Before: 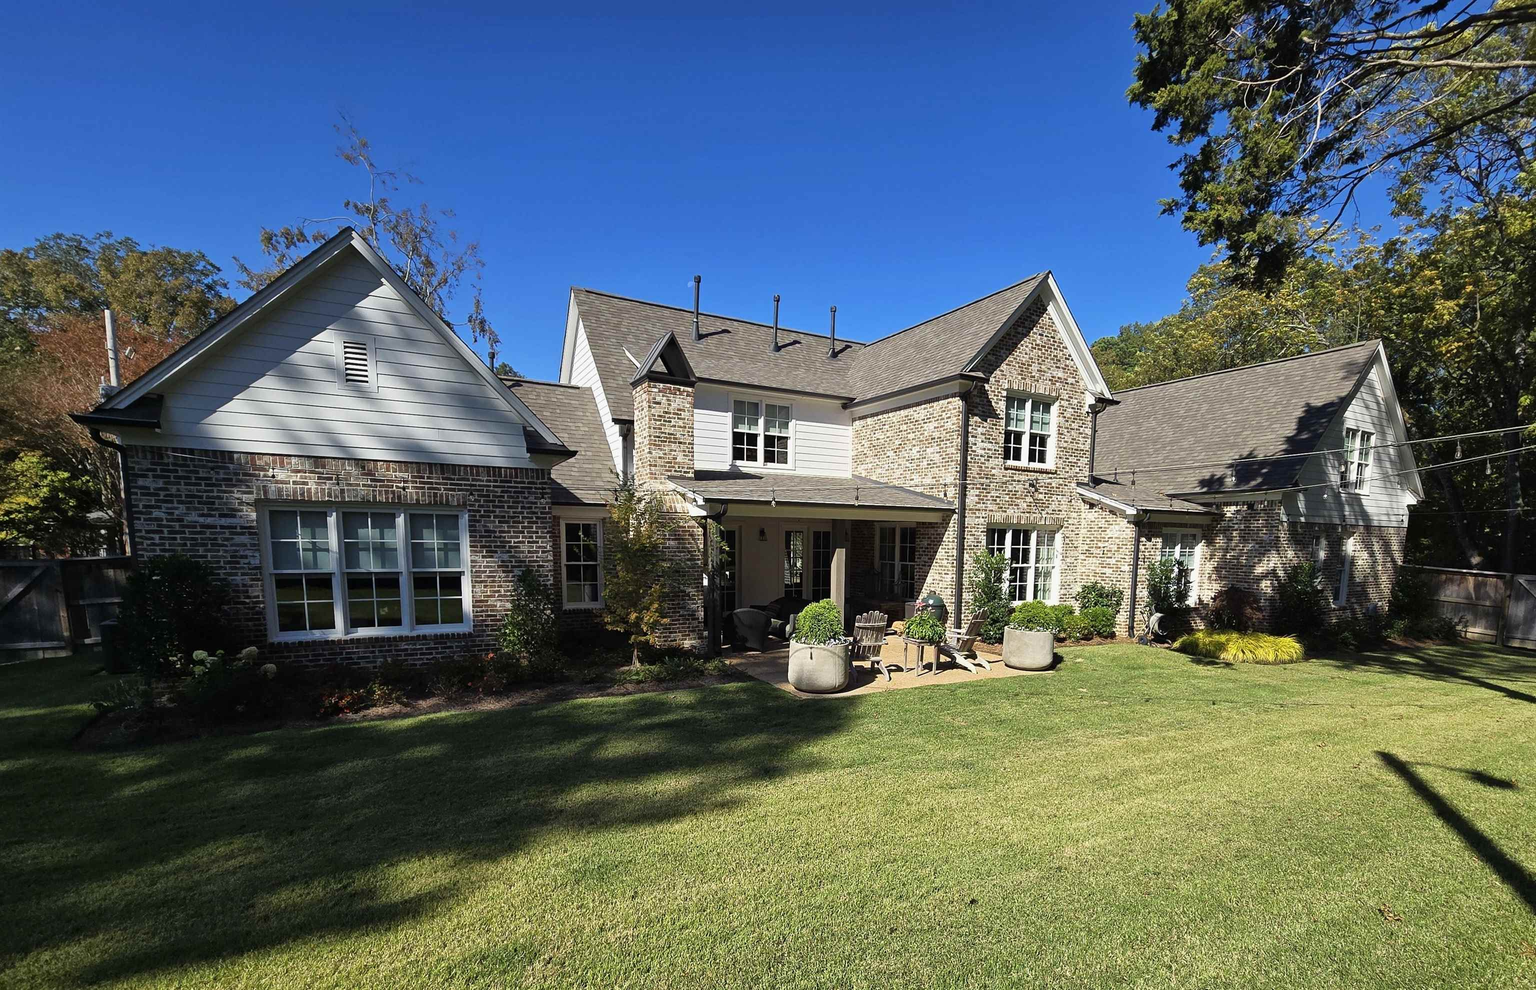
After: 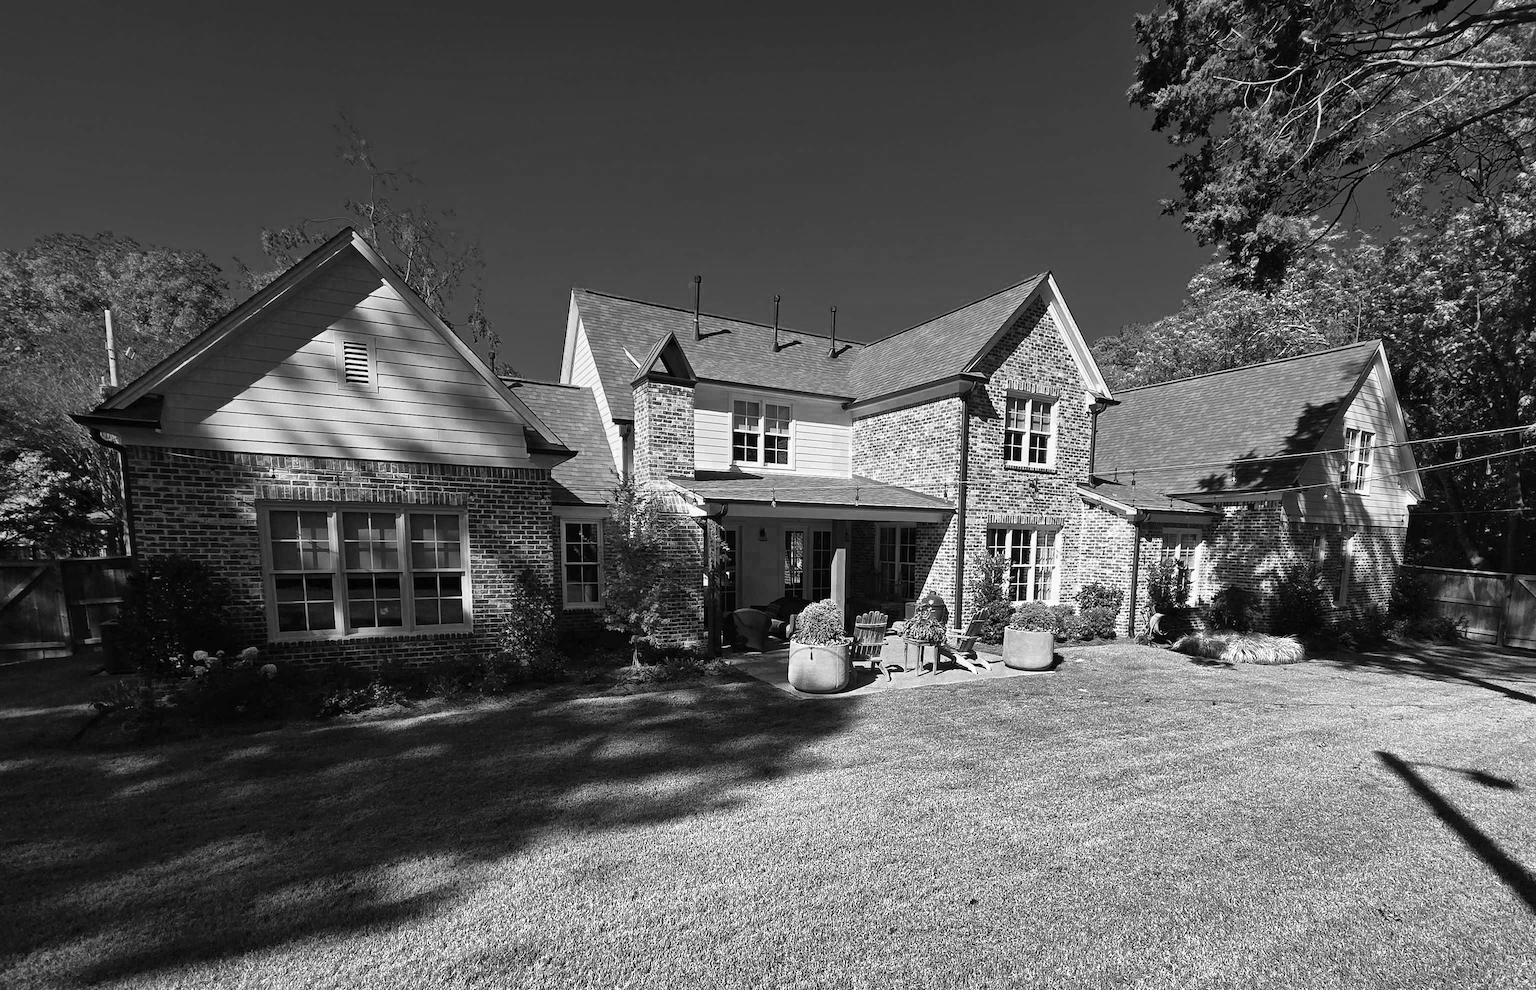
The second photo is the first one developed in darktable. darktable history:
shadows and highlights: shadows 20.85, highlights -82.26, soften with gaussian
color zones: curves: ch0 [(0.002, 0.593) (0.143, 0.417) (0.285, 0.541) (0.455, 0.289) (0.608, 0.327) (0.727, 0.283) (0.869, 0.571) (1, 0.603)]; ch1 [(0, 0) (0.143, 0) (0.286, 0) (0.429, 0) (0.571, 0) (0.714, 0) (0.857, 0)]
color balance rgb: highlights gain › chroma 1.346%, highlights gain › hue 56.49°, linear chroma grading › shadows 16.937%, linear chroma grading › highlights 61.571%, linear chroma grading › global chroma 49.618%, perceptual saturation grading › global saturation 24.424%, perceptual saturation grading › highlights -23.379%, perceptual saturation grading › mid-tones 24.025%, perceptual saturation grading › shadows 39.8%, global vibrance 20.531%
